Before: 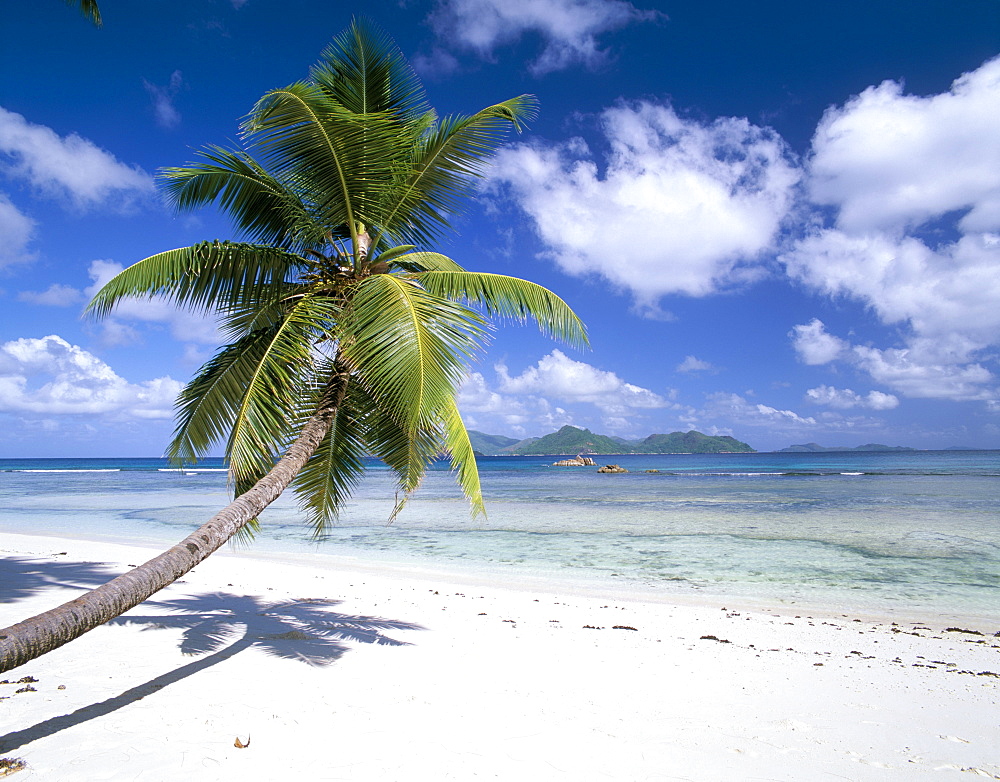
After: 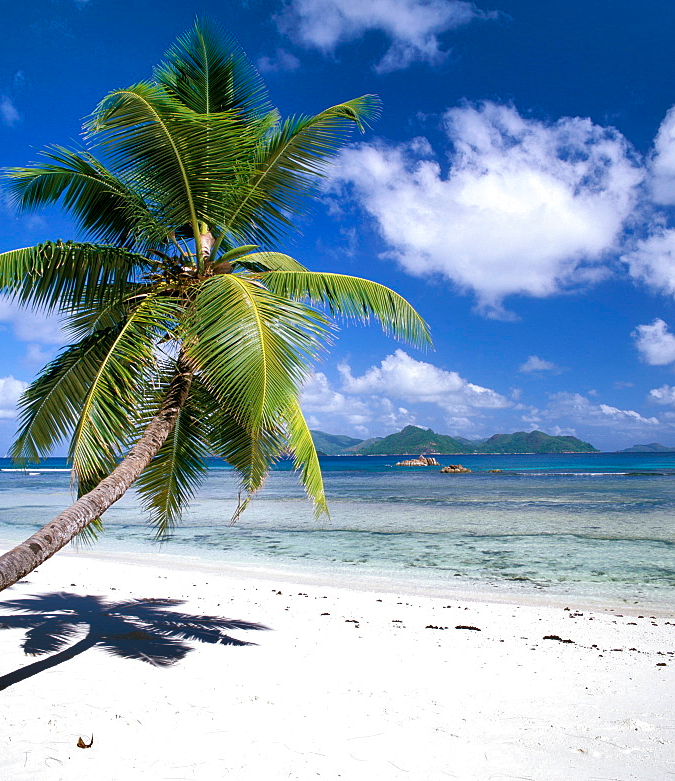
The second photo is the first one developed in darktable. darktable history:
crop and rotate: left 15.73%, right 16.762%
shadows and highlights: shadows 58.65, highlights -60.35, highlights color adjustment 32.84%, soften with gaussian
